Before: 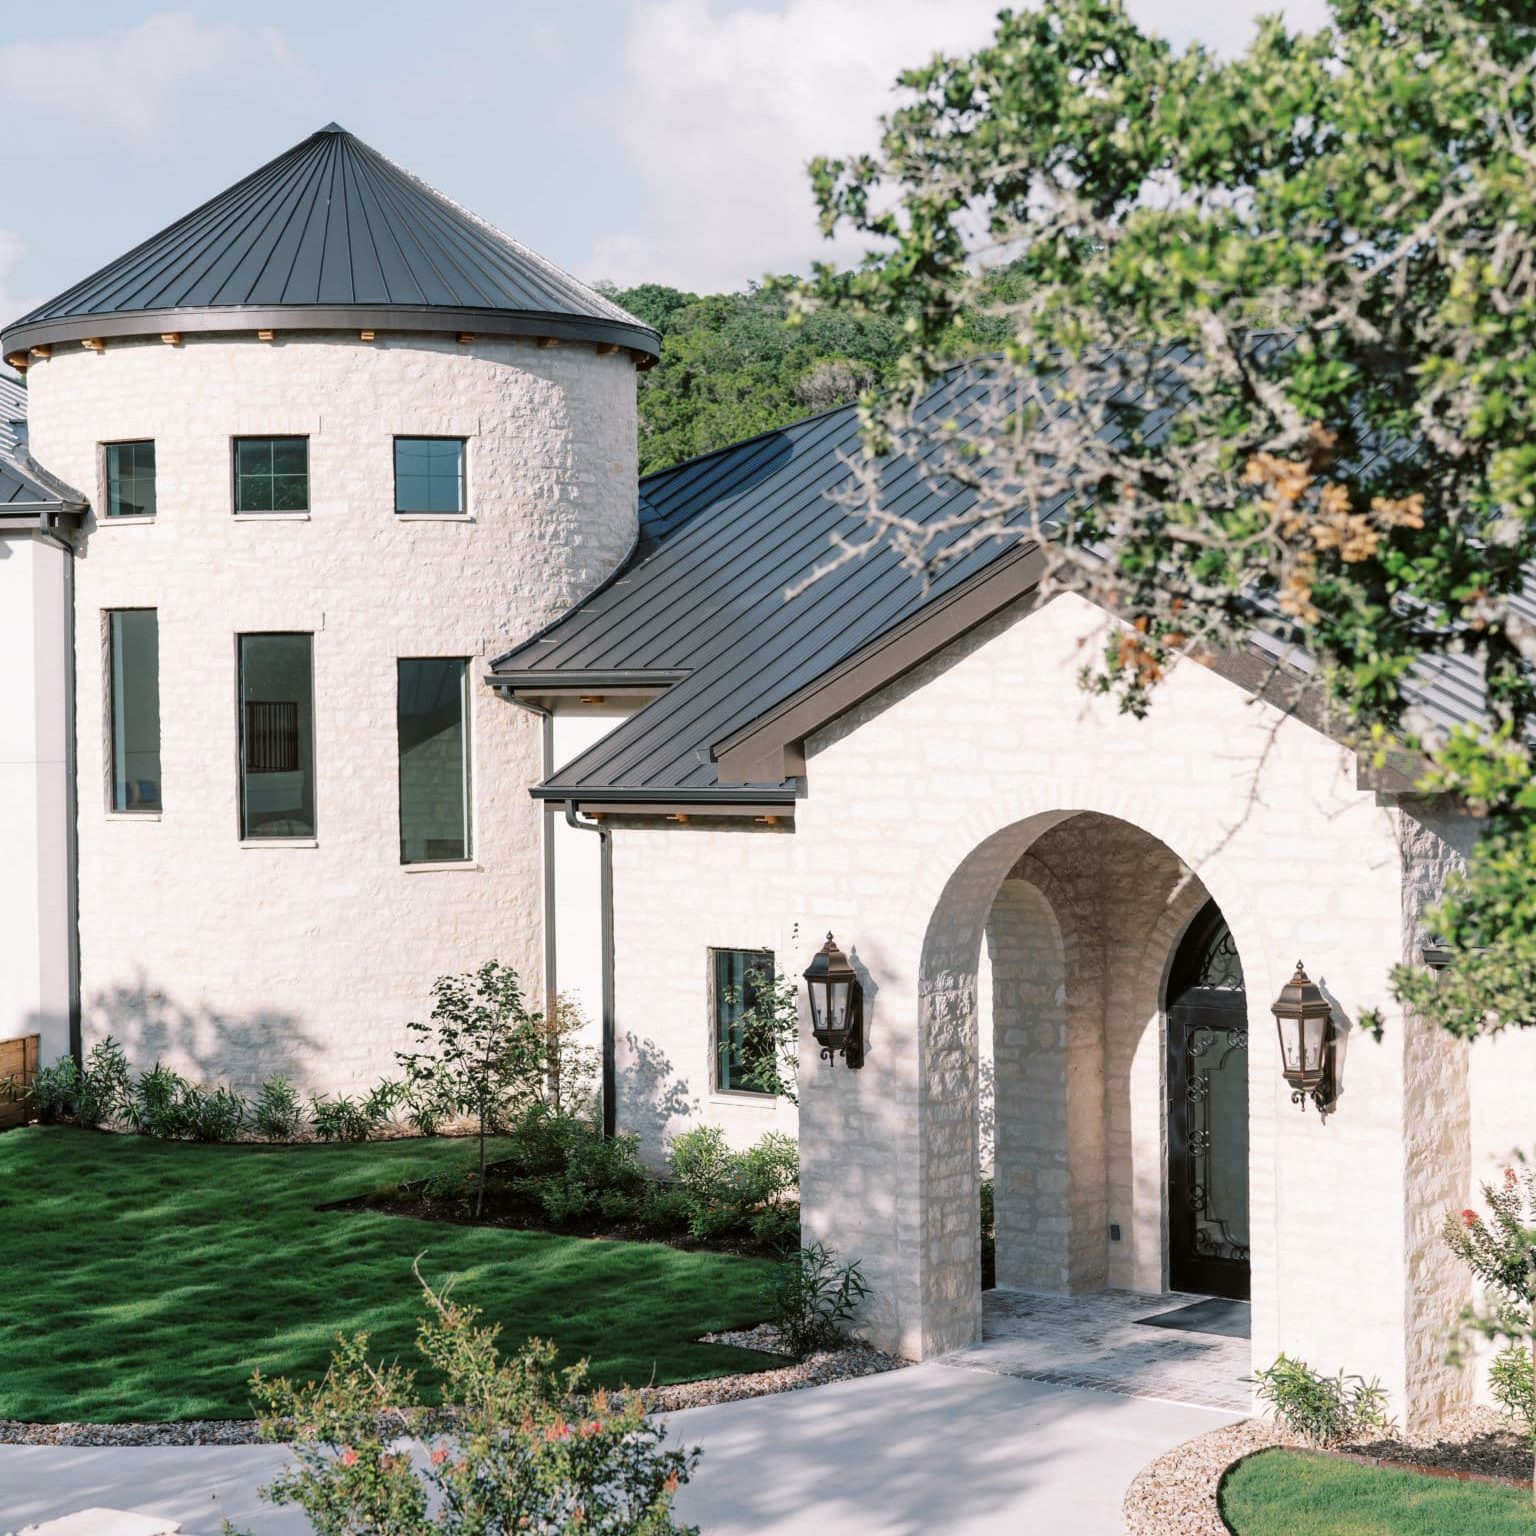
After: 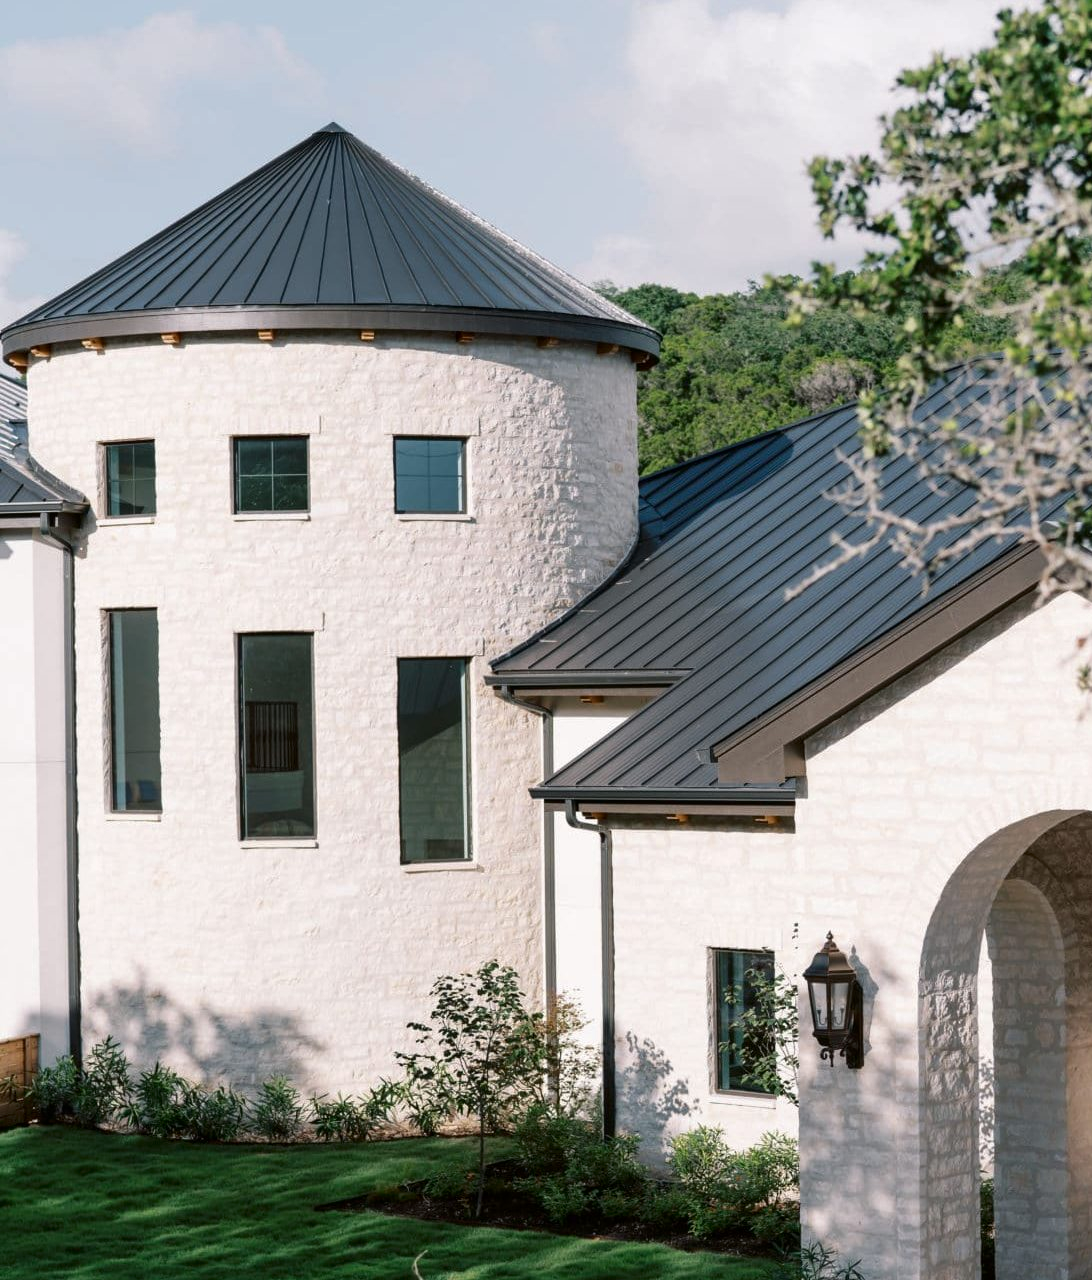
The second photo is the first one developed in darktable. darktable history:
contrast brightness saturation: brightness -0.09
crop: right 28.885%, bottom 16.626%
